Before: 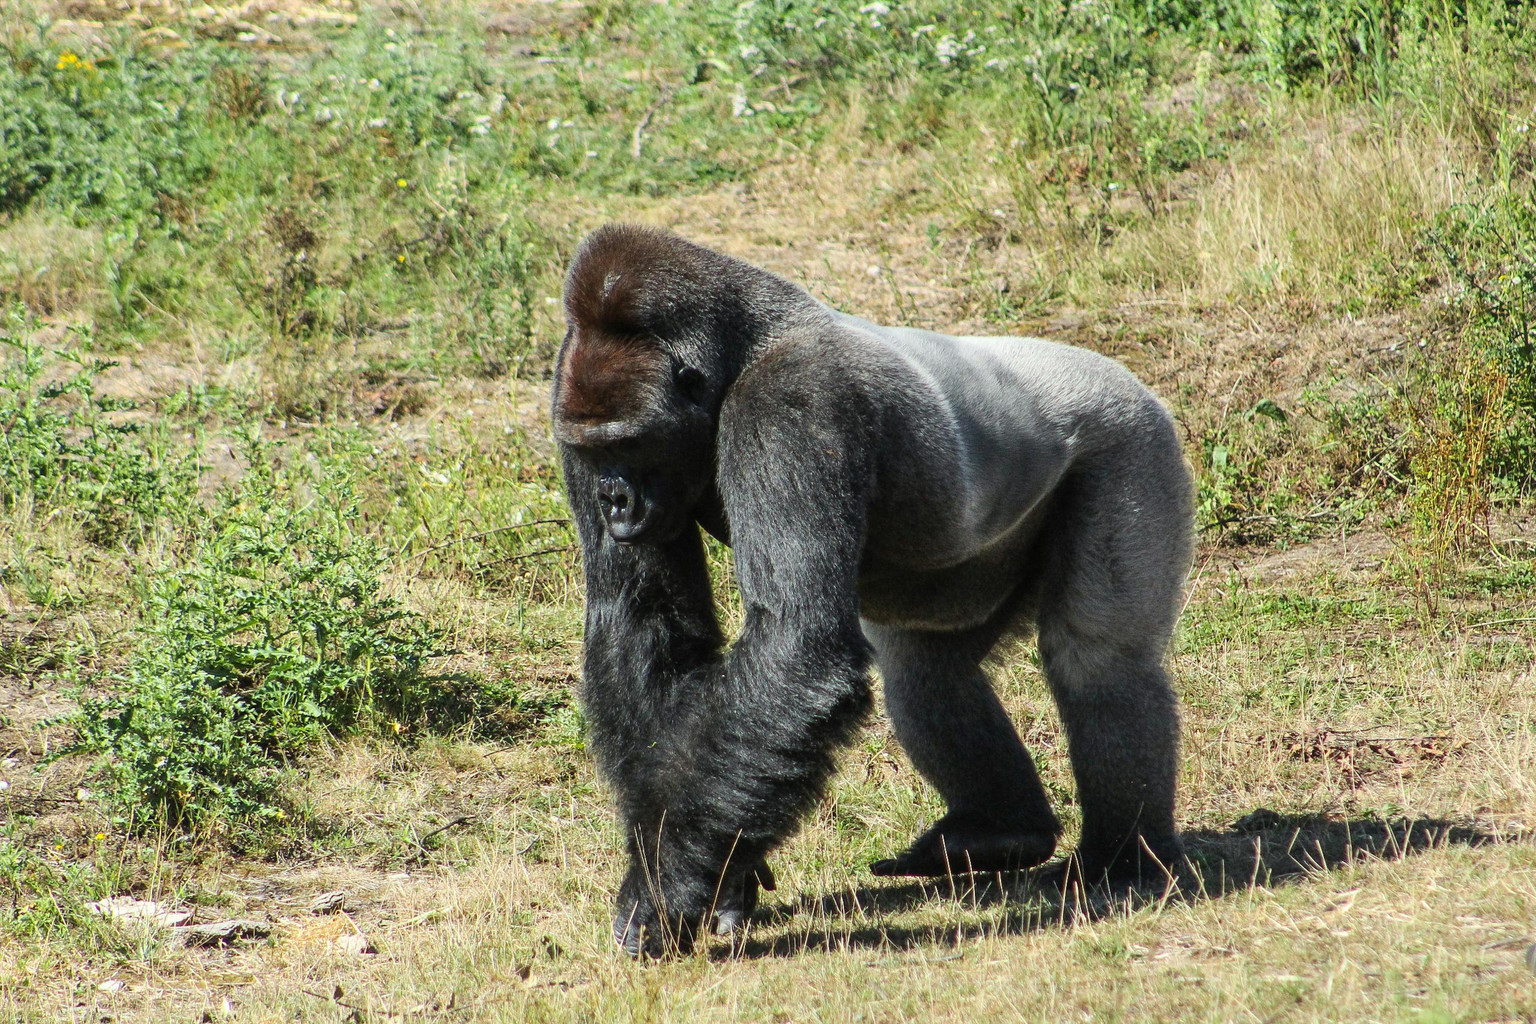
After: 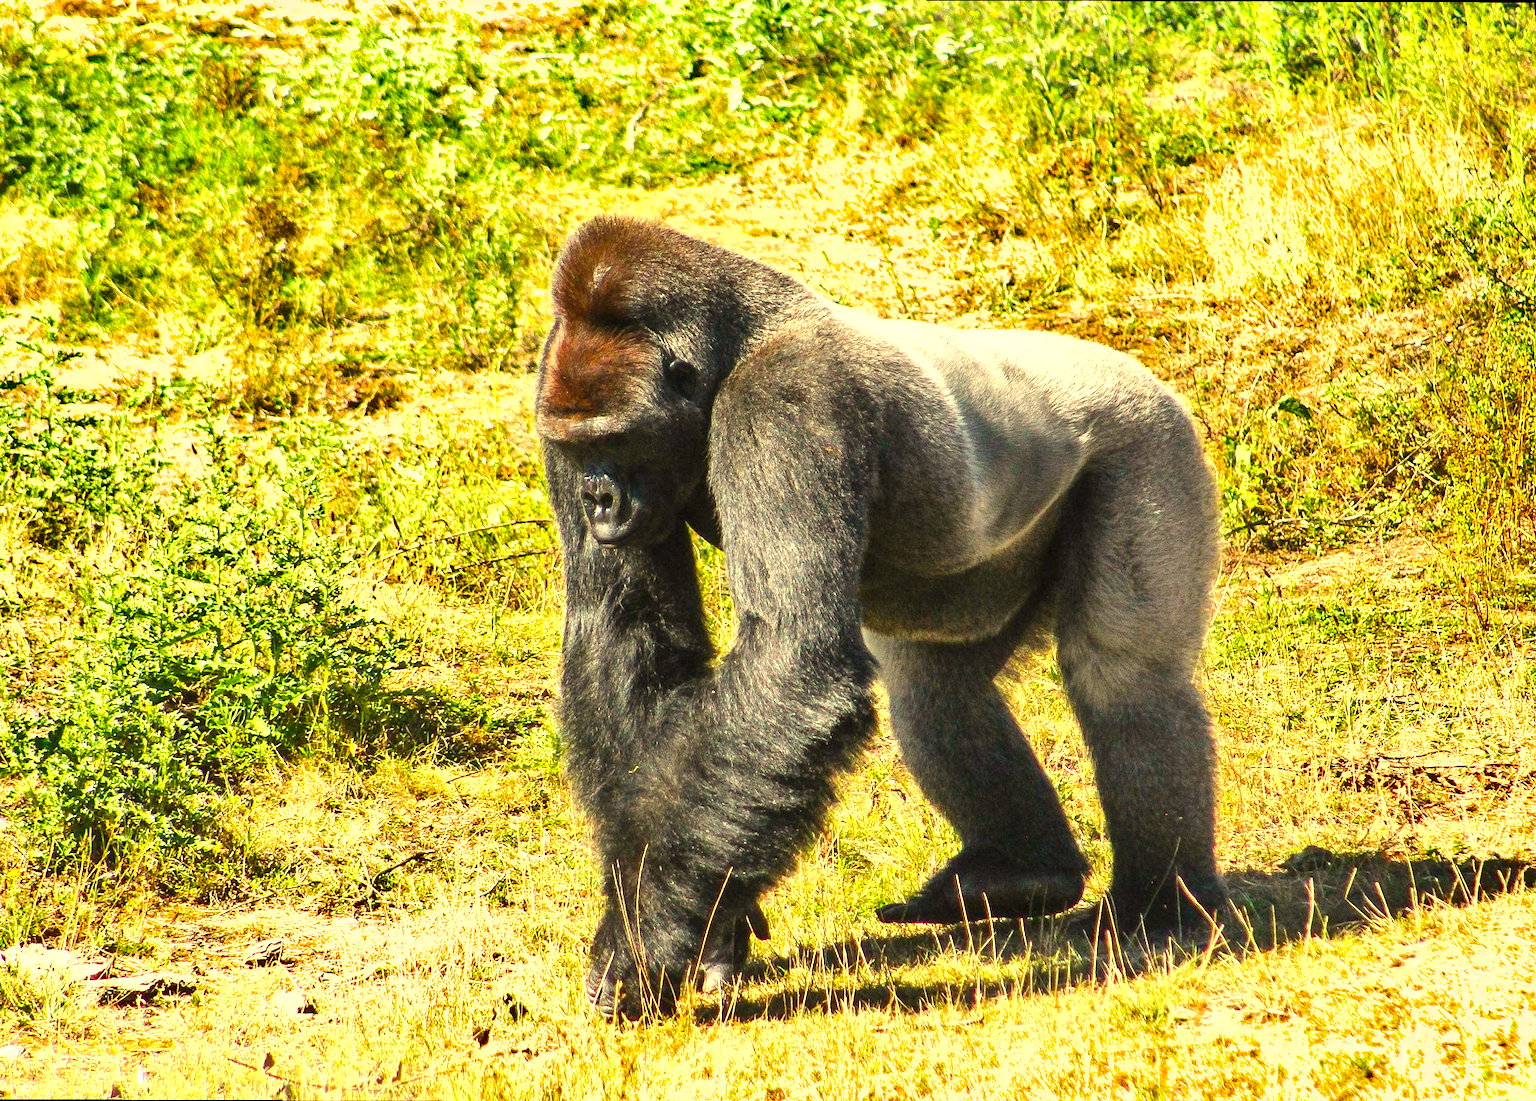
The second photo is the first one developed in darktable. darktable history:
white balance: red 1.123, blue 0.83
shadows and highlights: soften with gaussian
color balance rgb: perceptual saturation grading › global saturation 25%, perceptual brilliance grading › mid-tones 10%, perceptual brilliance grading › shadows 15%, global vibrance 20%
rotate and perspective: rotation 0.215°, lens shift (vertical) -0.139, crop left 0.069, crop right 0.939, crop top 0.002, crop bottom 0.996
exposure: exposure 1 EV, compensate highlight preservation false
